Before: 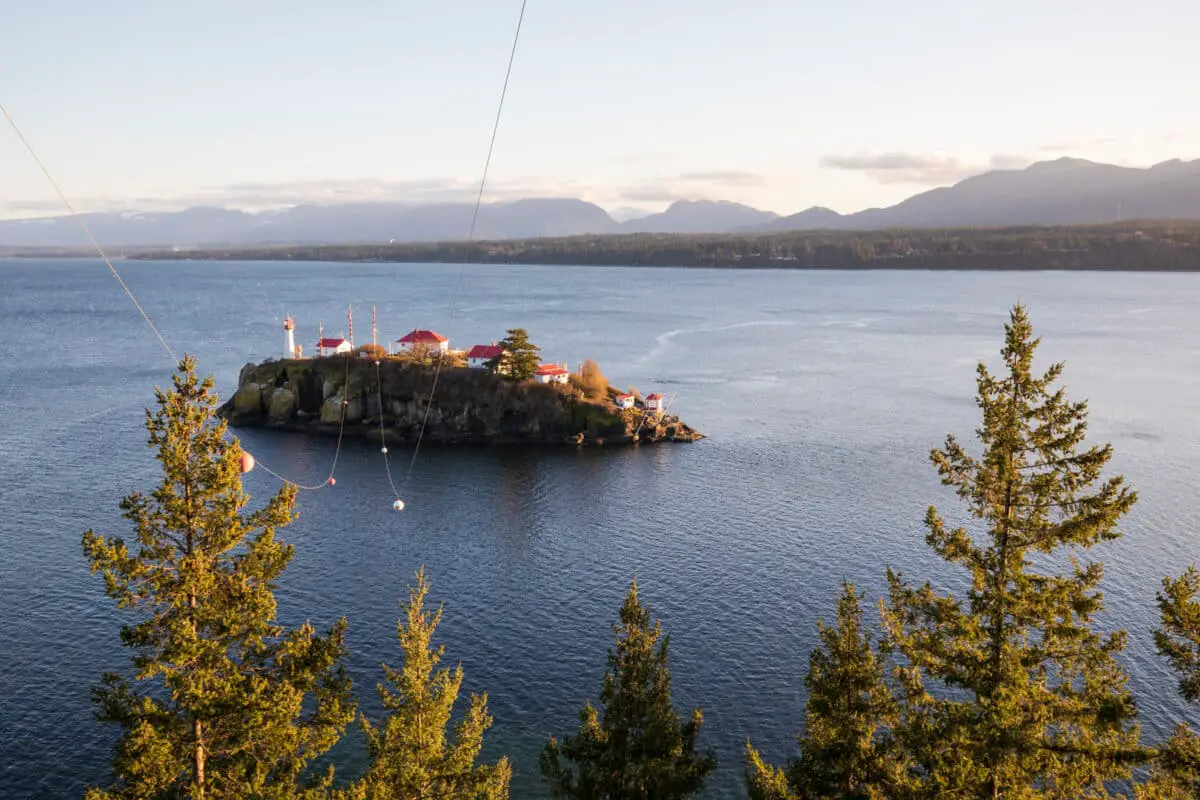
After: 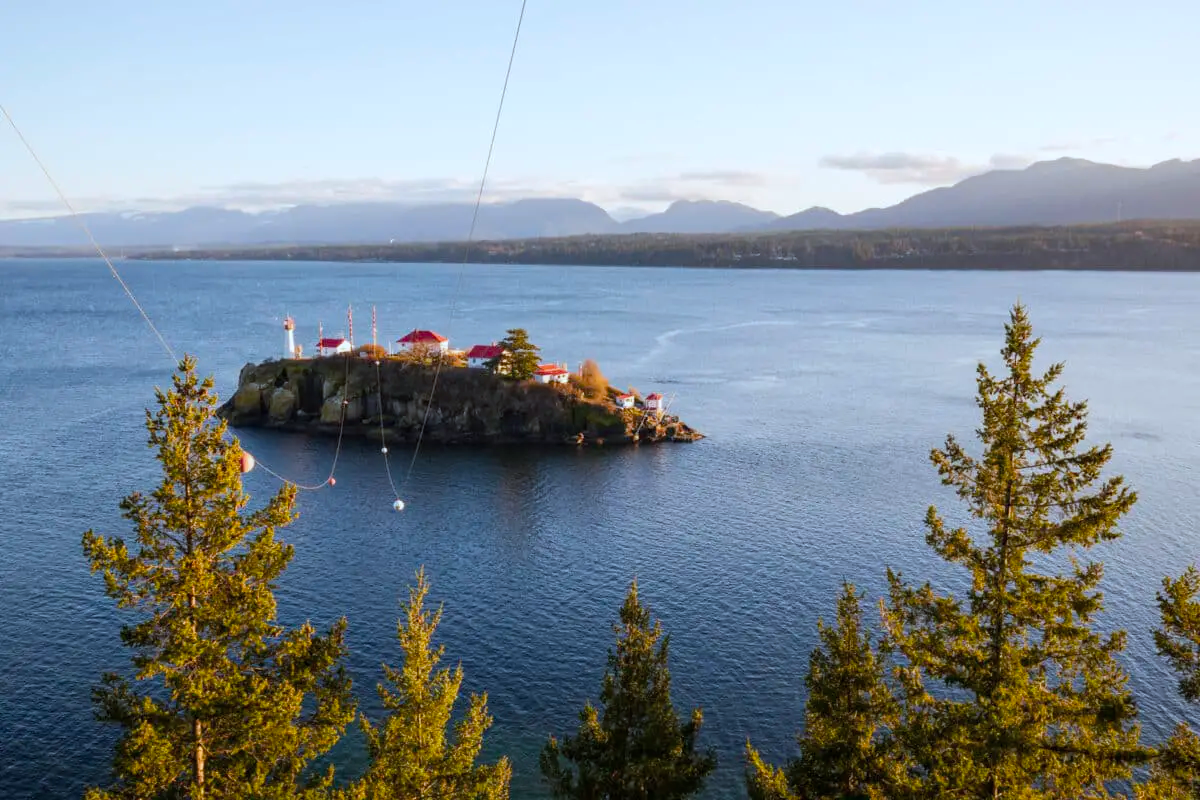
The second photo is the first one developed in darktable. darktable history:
color correction: highlights a* -4.18, highlights b* -10.81
color balance rgb: linear chroma grading › shadows -8%, linear chroma grading › global chroma 10%, perceptual saturation grading › global saturation 2%, perceptual saturation grading › highlights -2%, perceptual saturation grading › mid-tones 4%, perceptual saturation grading › shadows 8%, perceptual brilliance grading › global brilliance 2%, perceptual brilliance grading › highlights -4%, global vibrance 16%, saturation formula JzAzBz (2021)
